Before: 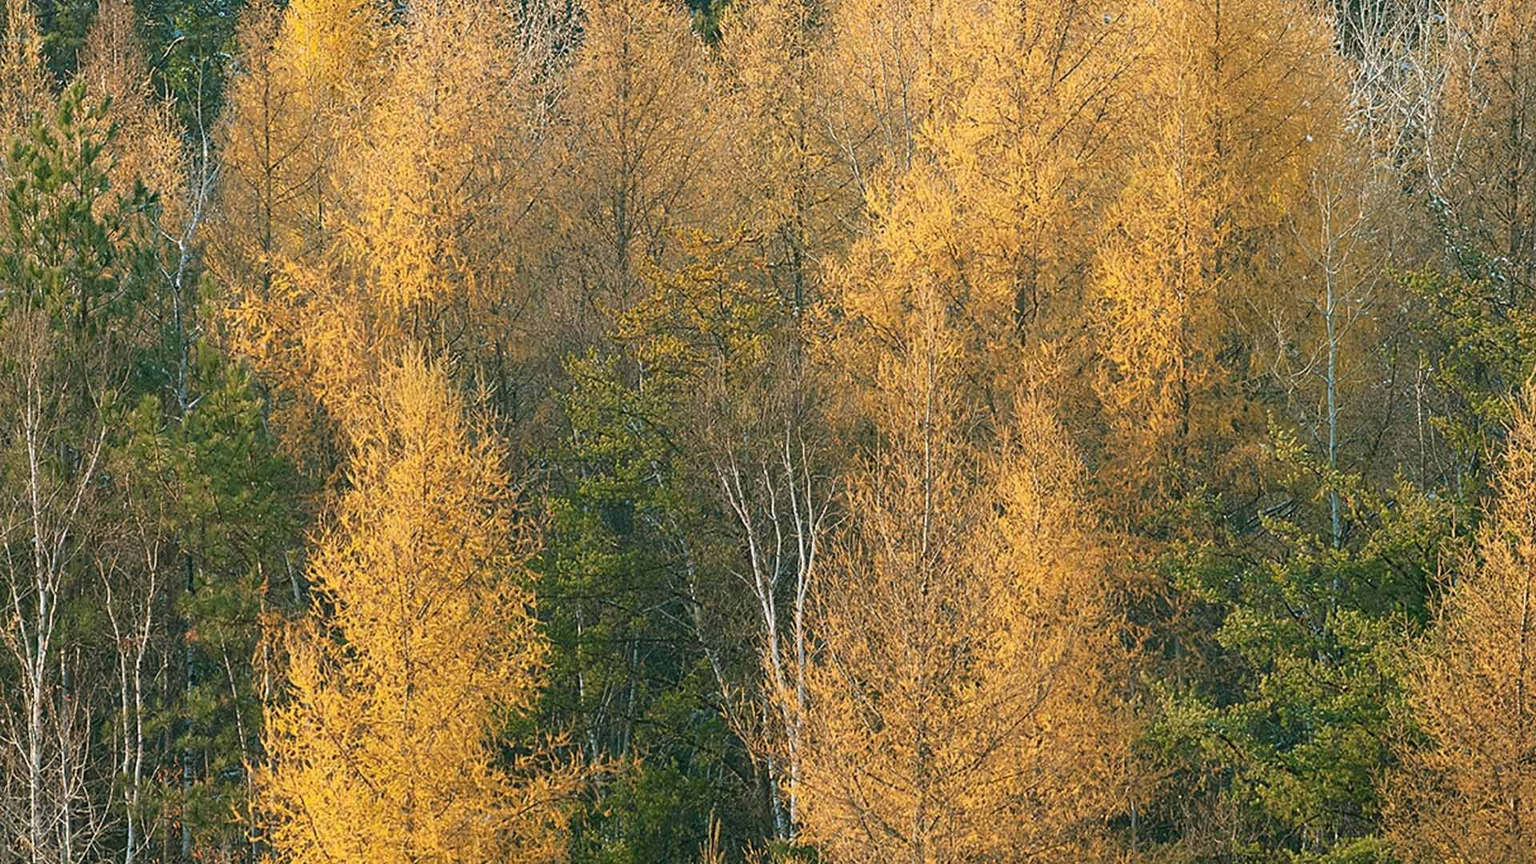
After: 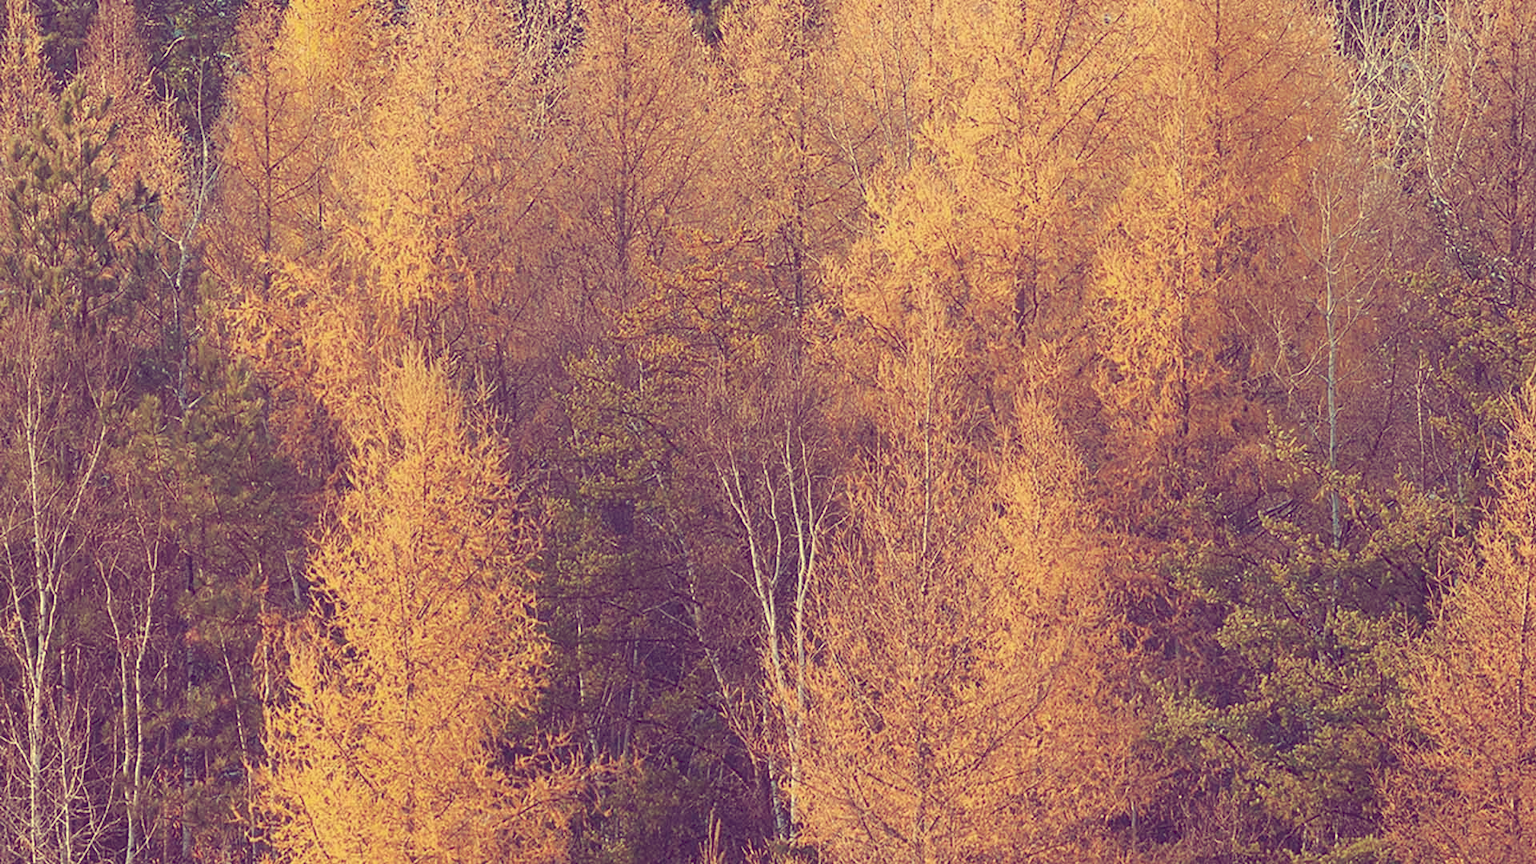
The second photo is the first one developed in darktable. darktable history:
tone curve: curves: ch0 [(0, 0) (0.003, 0.125) (0.011, 0.139) (0.025, 0.155) (0.044, 0.174) (0.069, 0.192) (0.1, 0.211) (0.136, 0.234) (0.177, 0.262) (0.224, 0.296) (0.277, 0.337) (0.335, 0.385) (0.399, 0.436) (0.468, 0.5) (0.543, 0.573) (0.623, 0.644) (0.709, 0.713) (0.801, 0.791) (0.898, 0.881) (1, 1)], preserve colors none
color look up table: target L [96.81, 94.91, 90.46, 87.41, 78.9, 79.27, 73.68, 73.38, 61.5, 58.49, 49.67, 29.28, 28.48, 6.996, 200.55, 85.26, 77.78, 67.1, 61.12, 56.81, 50.56, 51.17, 33.38, 27.27, 9.943, 99.84, 79.12, 70.66, 68.37, 59.23, 57.34, 55.29, 53.66, 47.91, 40.67, 38.94, 37.36, 32.94, 18.06, 11.21, 19.94, 7.788, 92.49, 80.18, 78.98, 70.21, 55.89, 37.48, 34.31], target a [-10.21, -27.08, -40.37, -74.89, -66.81, -20.15, -56.24, -17.91, -51.14, -14.87, -30.88, -9.755, 27.46, 30.42, 0, 7.58, 6.84, 47.62, 65.16, 37.25, 19.16, 38.46, 69.12, 56.46, 47.34, -8.082, 17, 12.98, 6.101, 83.81, 45.05, 9.467, 80.74, 28.76, 7.571, 2.796, 71.48, 71.31, 27.74, 54.09, 59.8, 45.09, -32.23, -54.41, -16.59, -30.06, -28.86, -10.38, 18.89], target b [51.32, 82.18, 42.27, 60.26, 42.12, 34.92, 20.31, 63.99, 49.46, 34.96, 12.65, 0.751, 8.807, -27.36, 0, 71.9, 33.22, 24.59, 36.42, 39.82, 20.14, 16.43, 18.1, -7.494, -19.08, 31.98, 7.059, 13.42, -9.978, -24.53, -15.92, -9.105, 5.765, -4.81, -50.47, -41.13, -58.72, -32.91, -41.72, -69.45, -38.7, -39.27, 24.39, 7.03, 17.65, -5.066, -3.652, -15.77, -10.09], num patches 49
